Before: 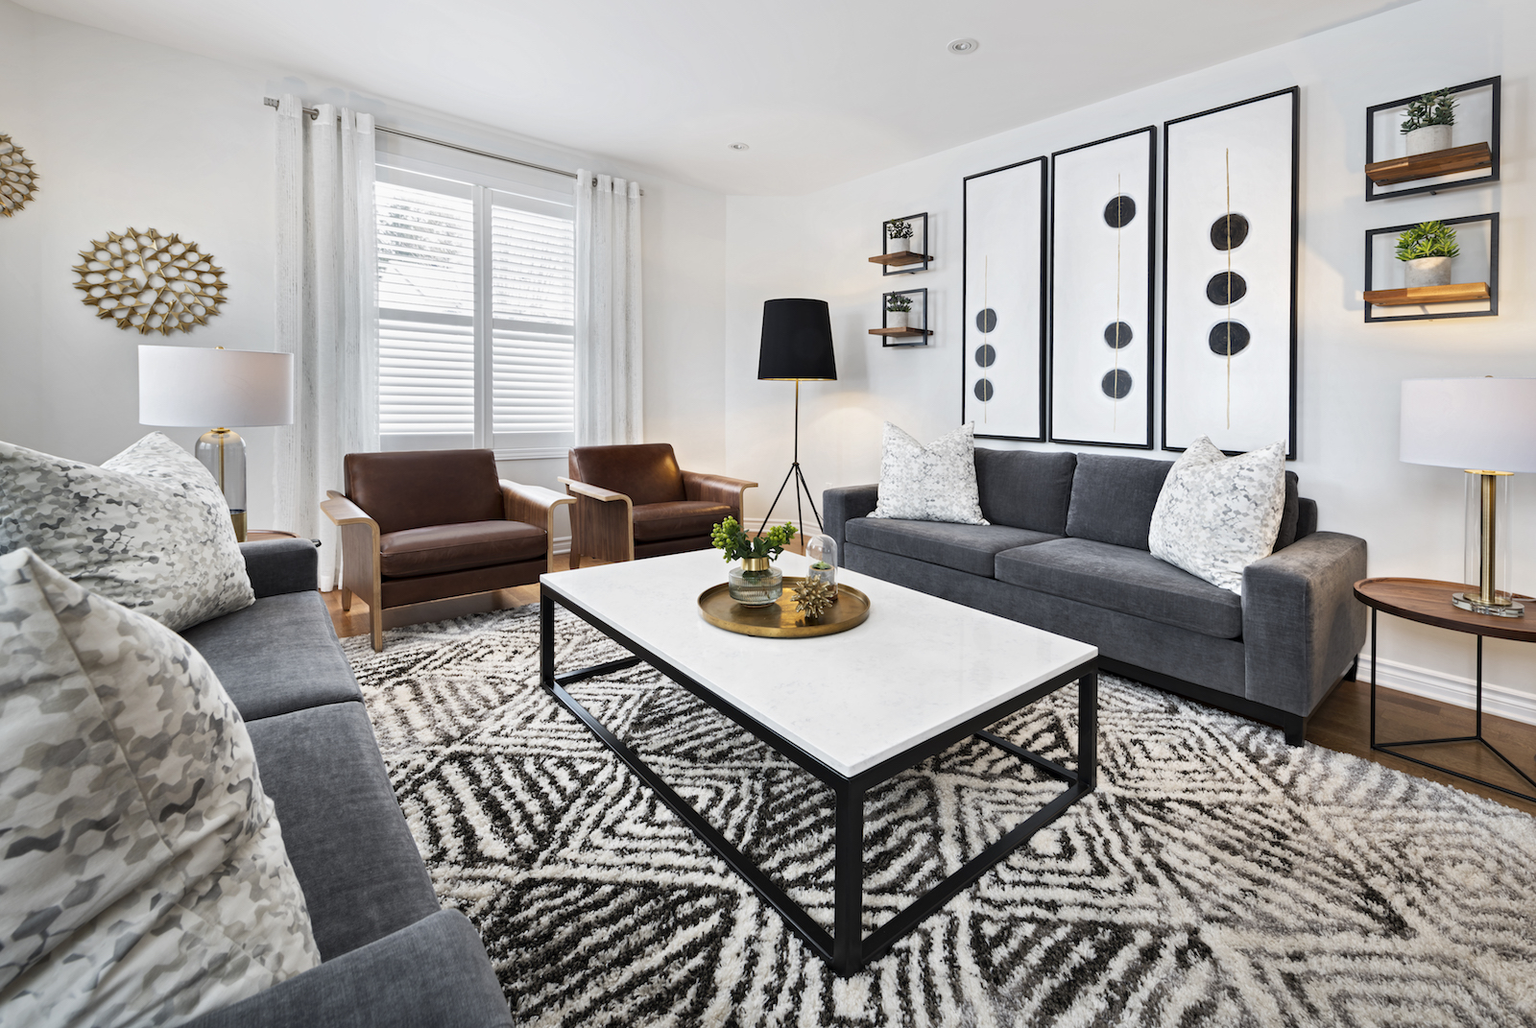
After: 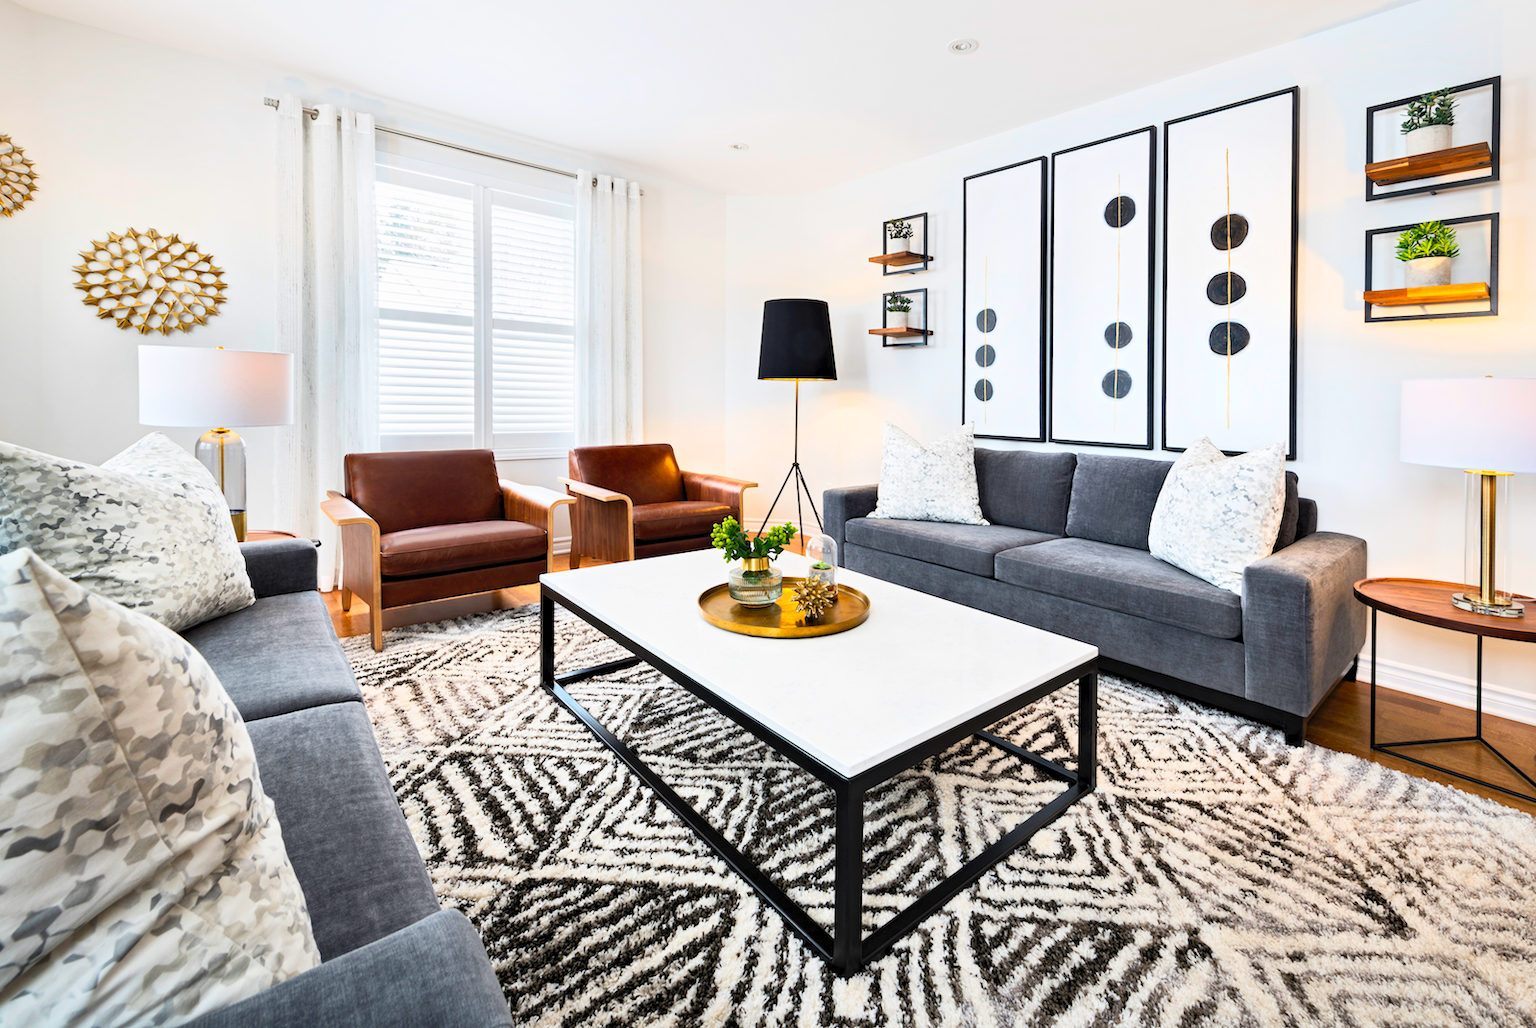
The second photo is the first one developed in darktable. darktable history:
contrast brightness saturation: contrast 0.239, brightness 0.268, saturation 0.378
color balance rgb: global offset › luminance -0.263%, perceptual saturation grading › global saturation 19.413%, global vibrance 9.934%
